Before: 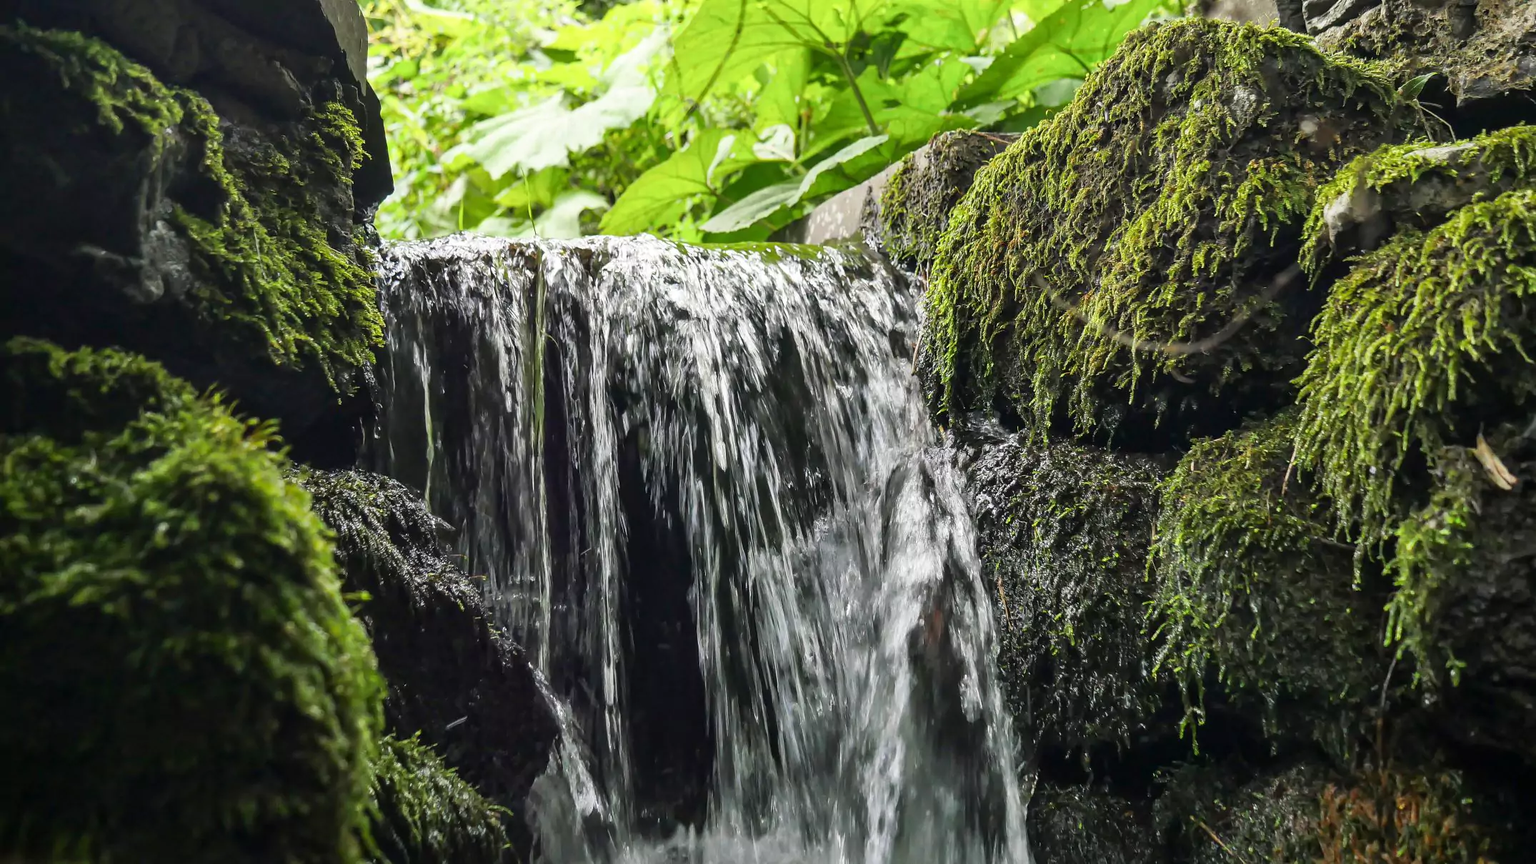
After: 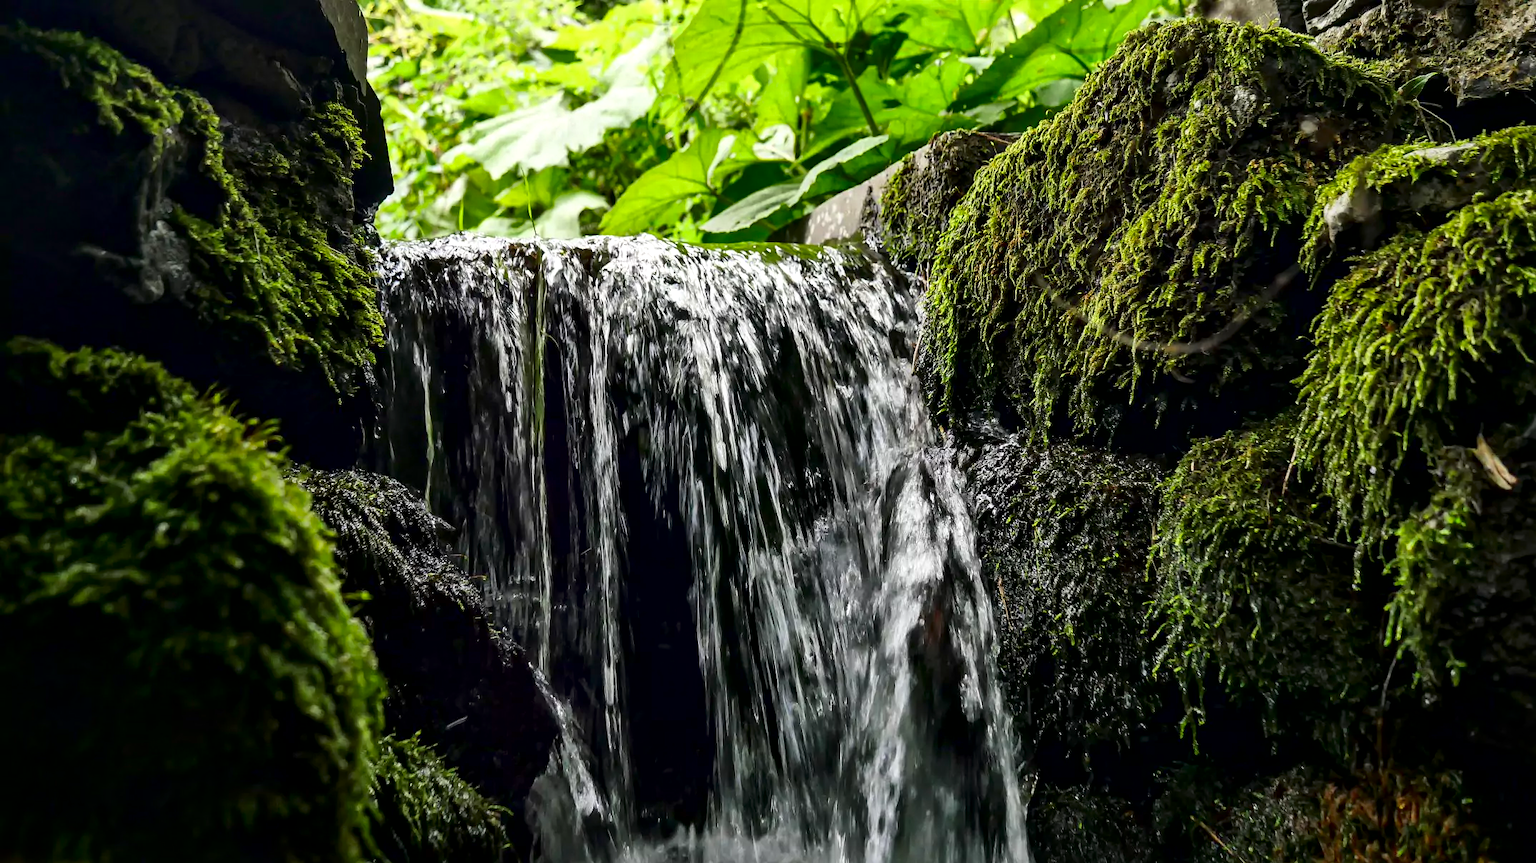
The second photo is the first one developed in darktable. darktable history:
contrast brightness saturation: contrast 0.134, brightness -0.22, saturation 0.143
local contrast: mode bilateral grid, contrast 20, coarseness 51, detail 150%, midtone range 0.2
